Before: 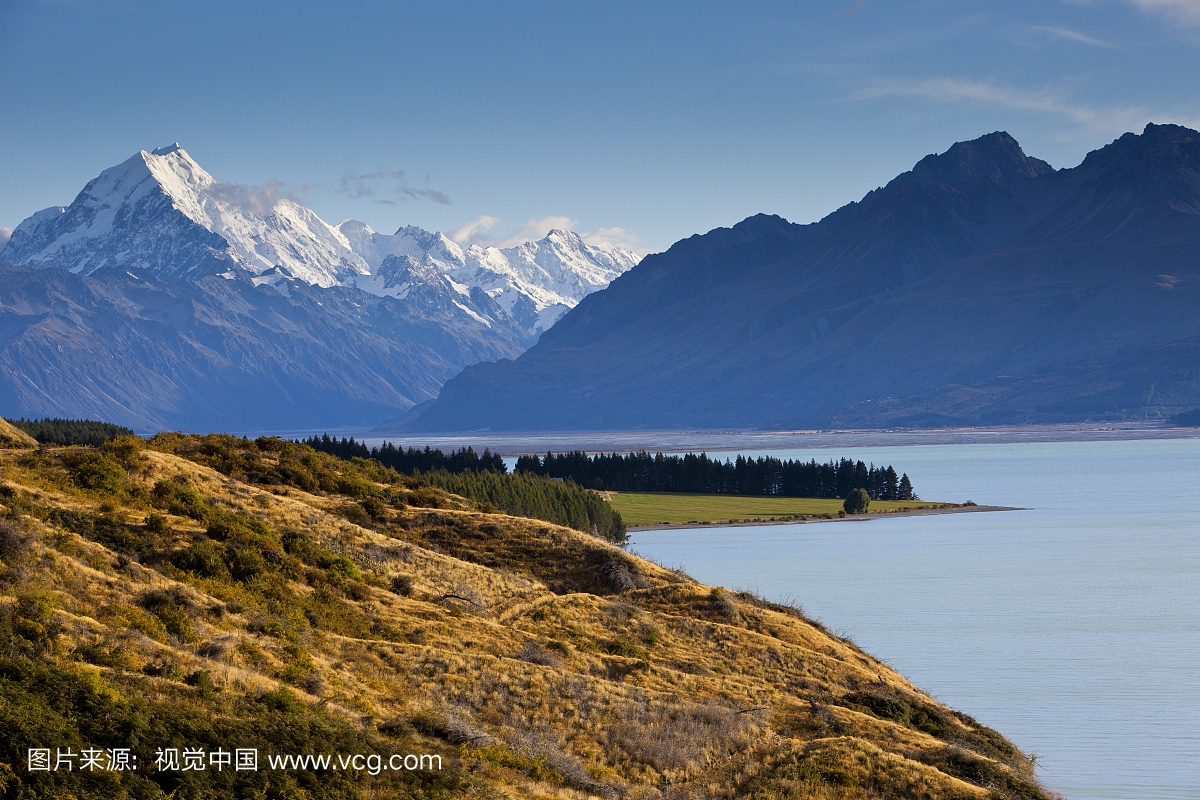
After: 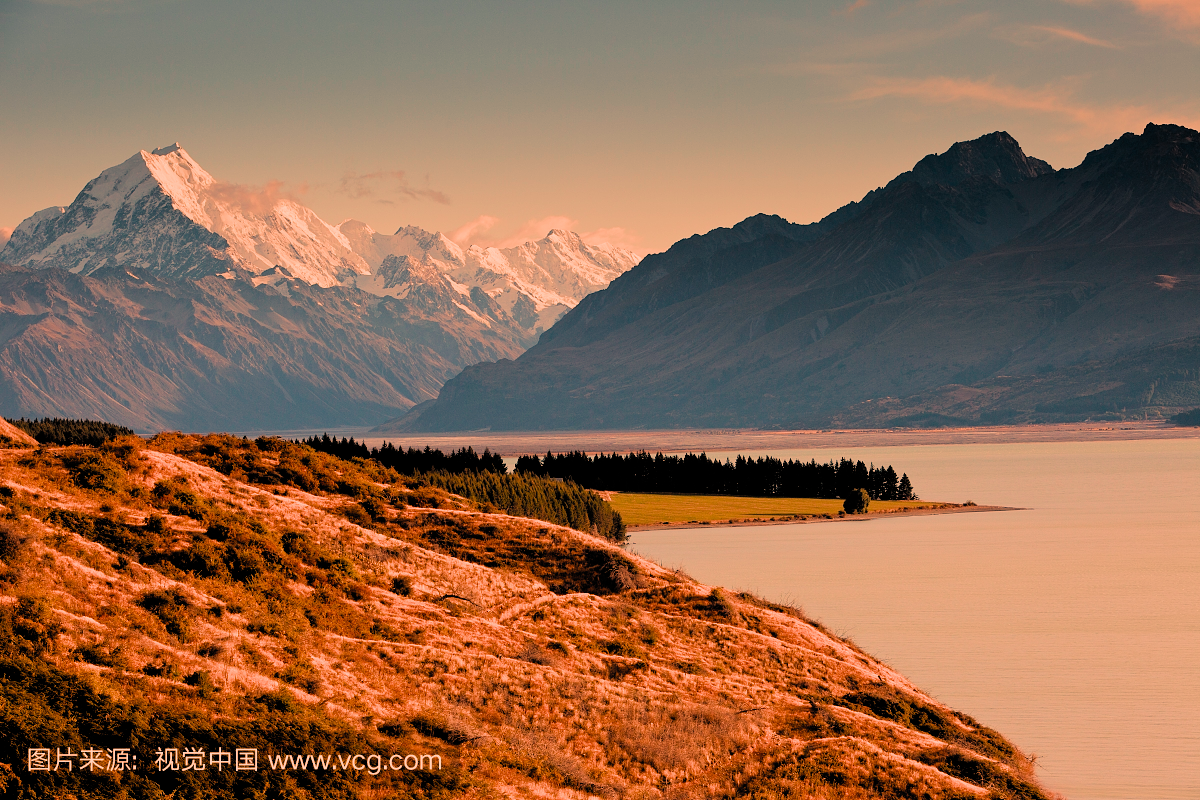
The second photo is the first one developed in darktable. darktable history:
white balance: red 1.467, blue 0.684
filmic rgb: black relative exposure -4.58 EV, white relative exposure 4.8 EV, threshold 3 EV, hardness 2.36, latitude 36.07%, contrast 1.048, highlights saturation mix 1.32%, shadows ↔ highlights balance 1.25%, color science v4 (2020), enable highlight reconstruction true
